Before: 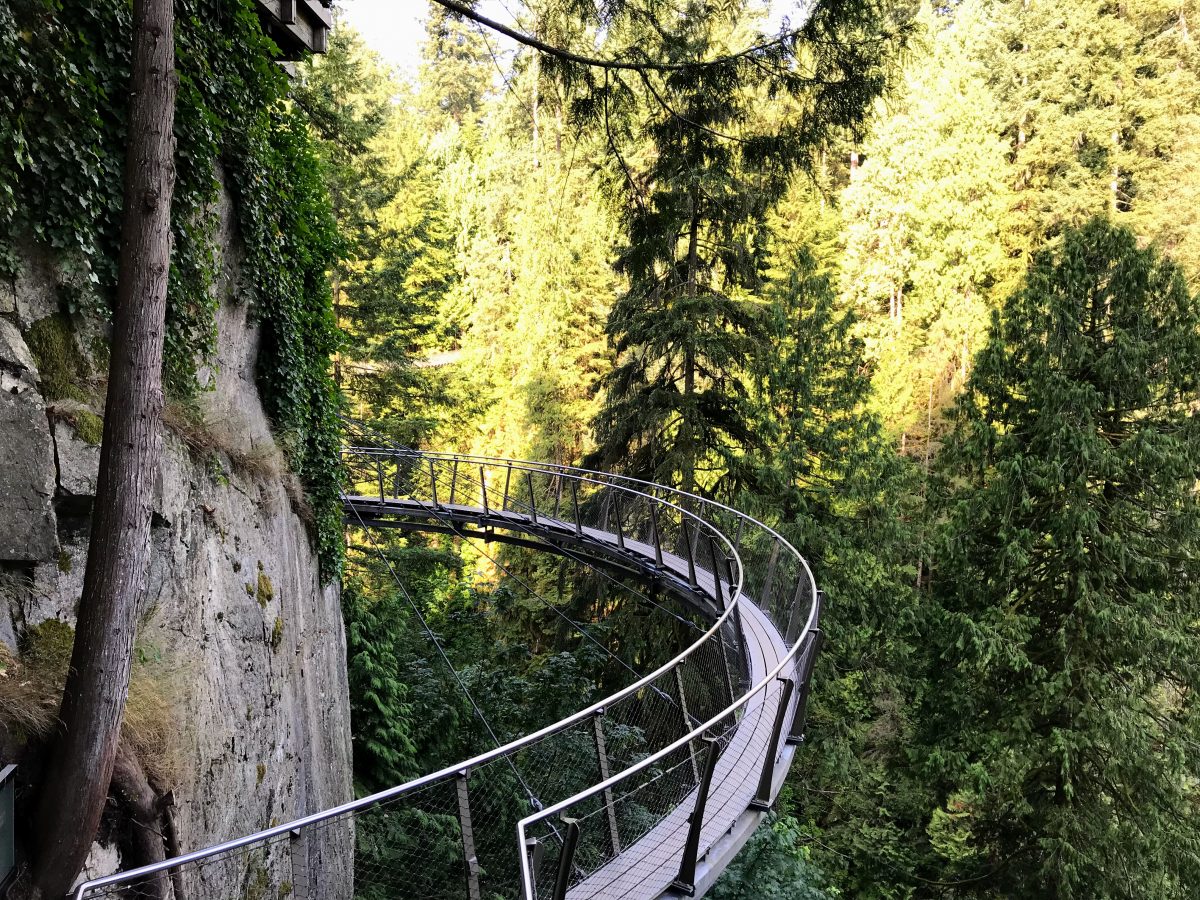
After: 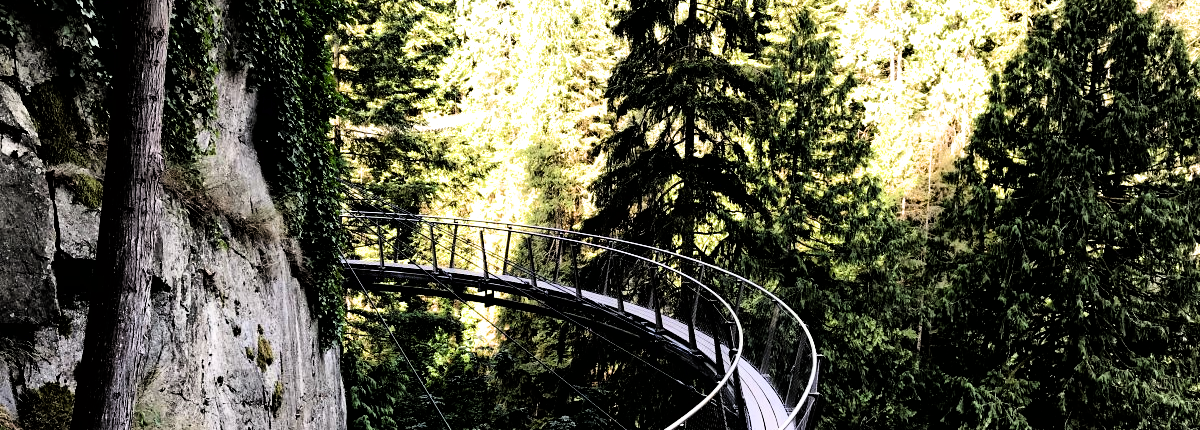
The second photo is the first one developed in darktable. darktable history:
tone equalizer: on, module defaults
filmic rgb: black relative exposure -3.75 EV, white relative exposure 2.38 EV, dynamic range scaling -49.64%, hardness 3.42, latitude 30.5%, contrast 1.798, color science v6 (2022)
crop and rotate: top 26.259%, bottom 25.952%
